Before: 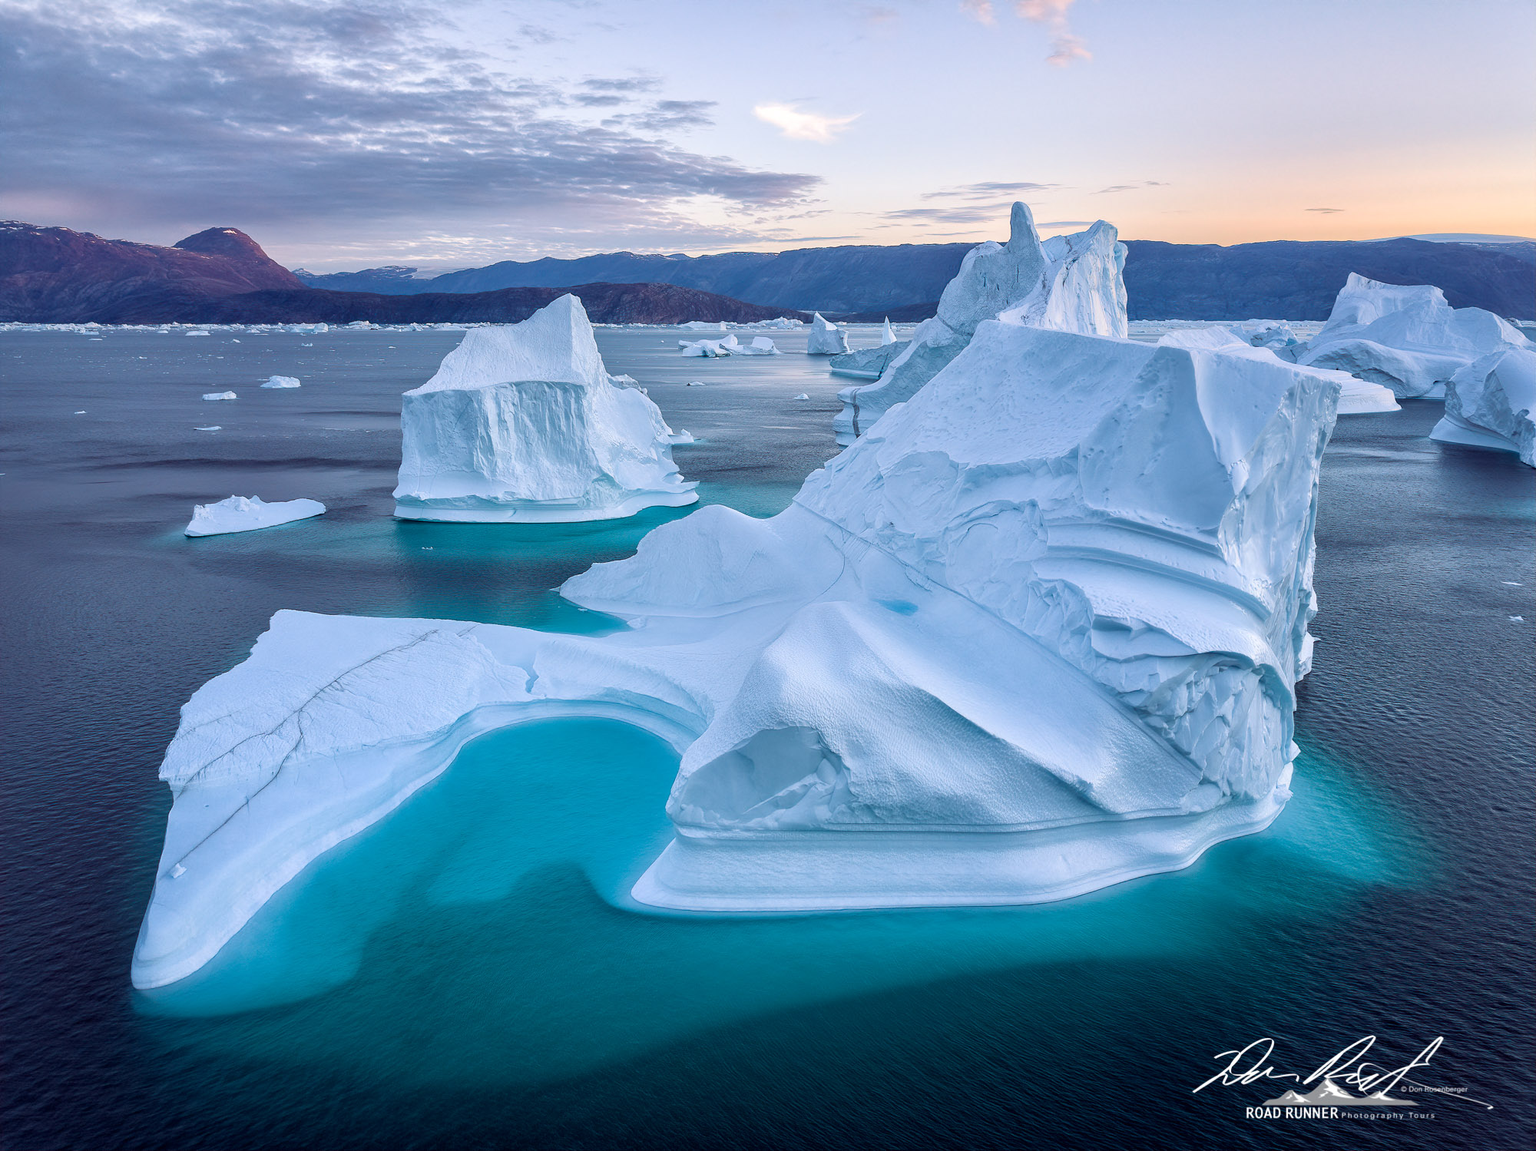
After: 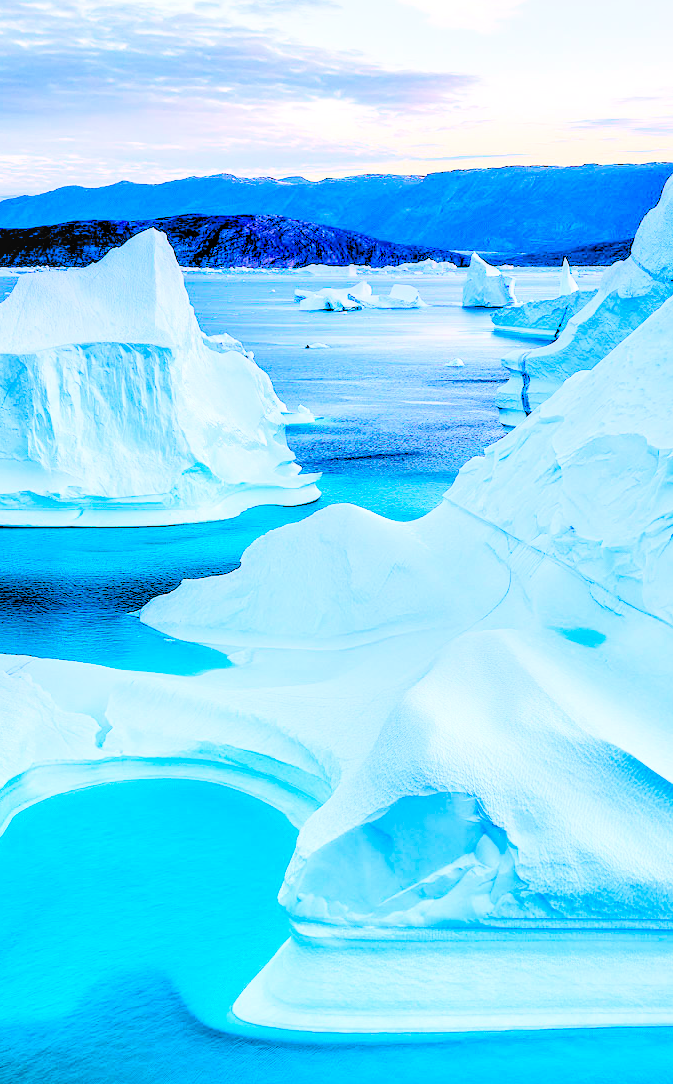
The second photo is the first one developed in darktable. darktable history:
crop and rotate: left 29.457%, top 10.334%, right 36.857%, bottom 17.337%
local contrast: detail 130%
contrast brightness saturation: contrast 0.198, brightness 0.204, saturation 0.782
levels: mode automatic, black 0.106%, levels [0.116, 0.574, 1]
filmic rgb: black relative exposure -7.4 EV, white relative exposure 5.08 EV, hardness 3.2
exposure: black level correction 0.047, exposure 0.013 EV, compensate exposure bias true, compensate highlight preservation false
